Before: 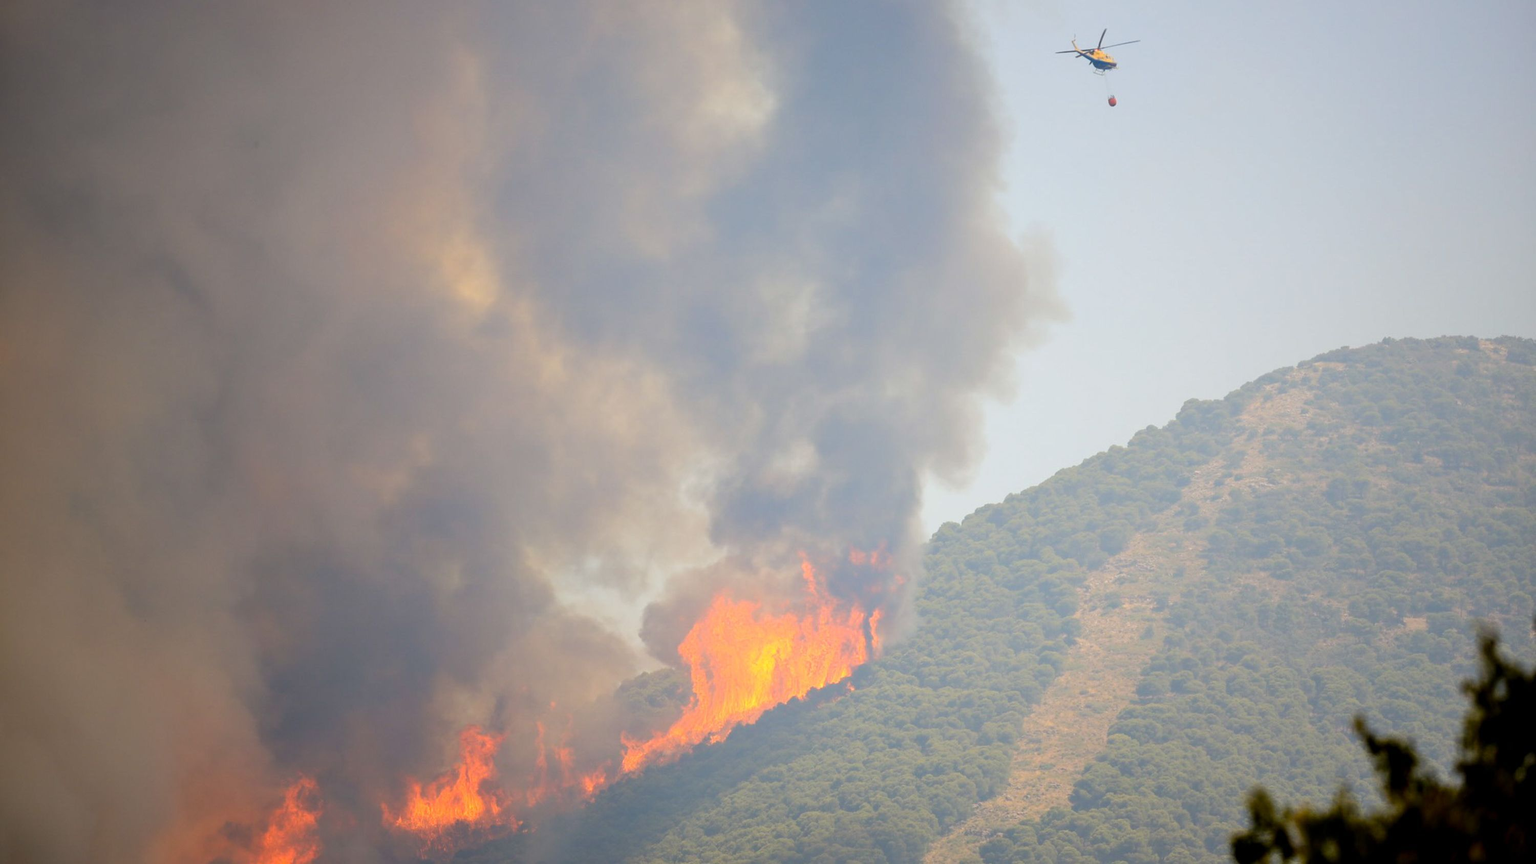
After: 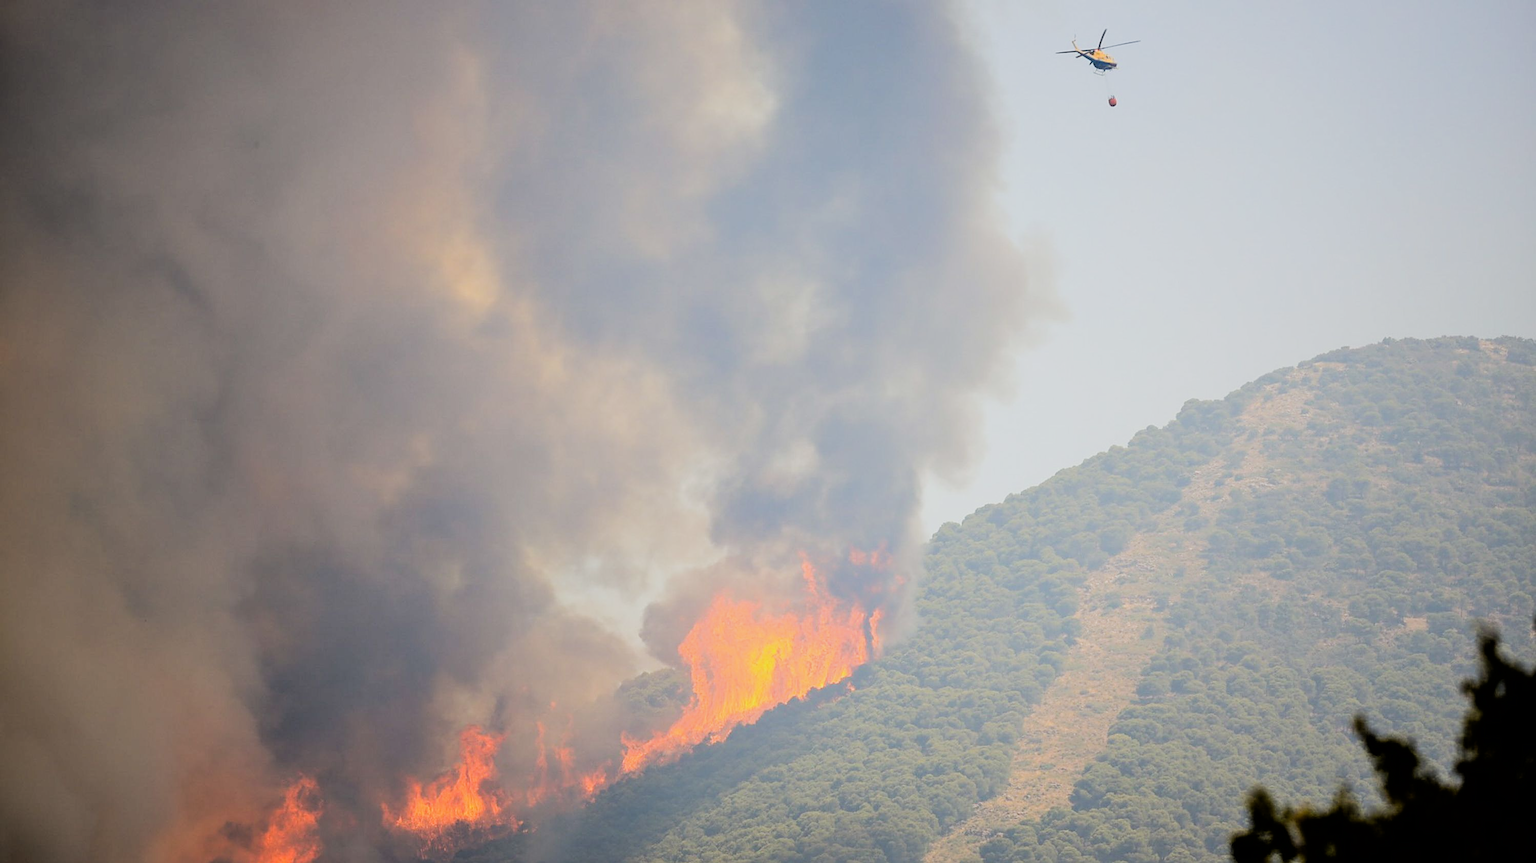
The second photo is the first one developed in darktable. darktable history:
filmic rgb: black relative exposure -5.13 EV, white relative exposure 4 EV, hardness 2.9, contrast 1.398, highlights saturation mix -29.28%
sharpen: on, module defaults
